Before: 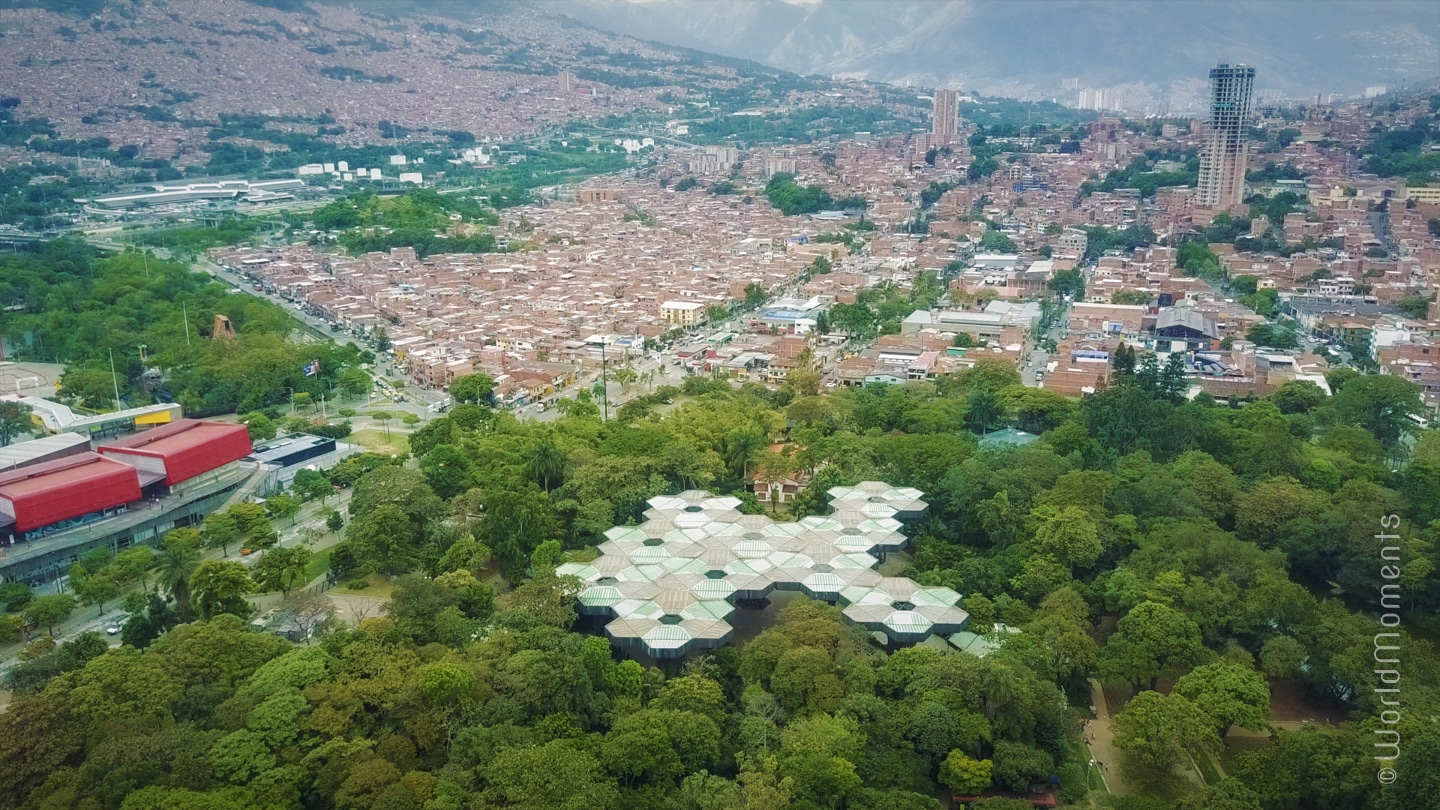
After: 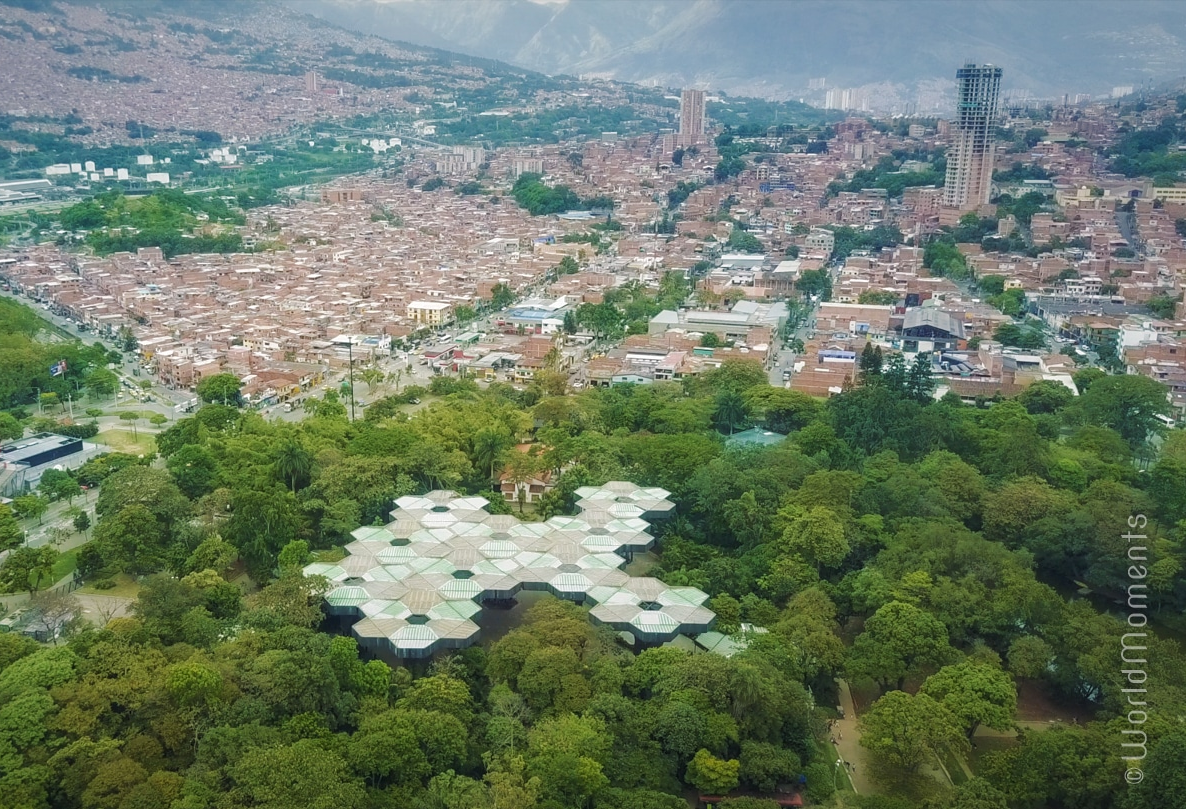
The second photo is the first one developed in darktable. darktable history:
shadows and highlights: shadows 25, highlights -25
crop: left 17.582%, bottom 0.031%
